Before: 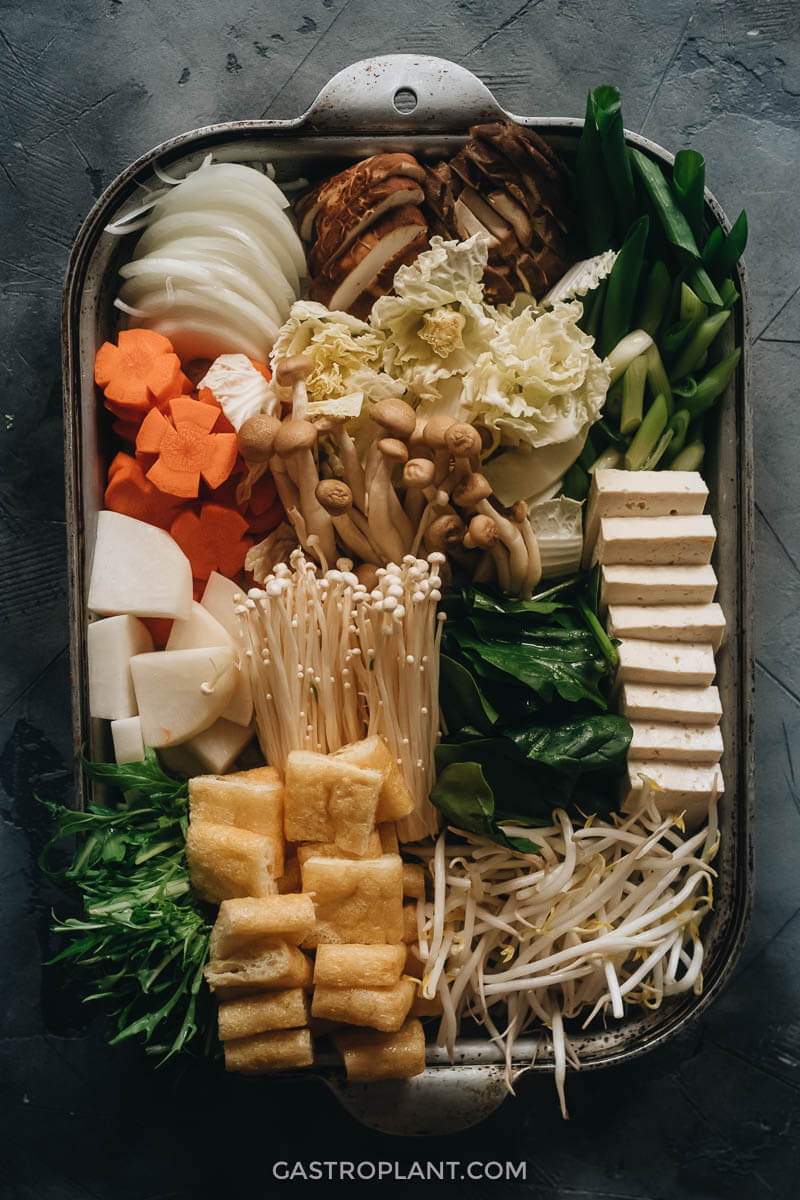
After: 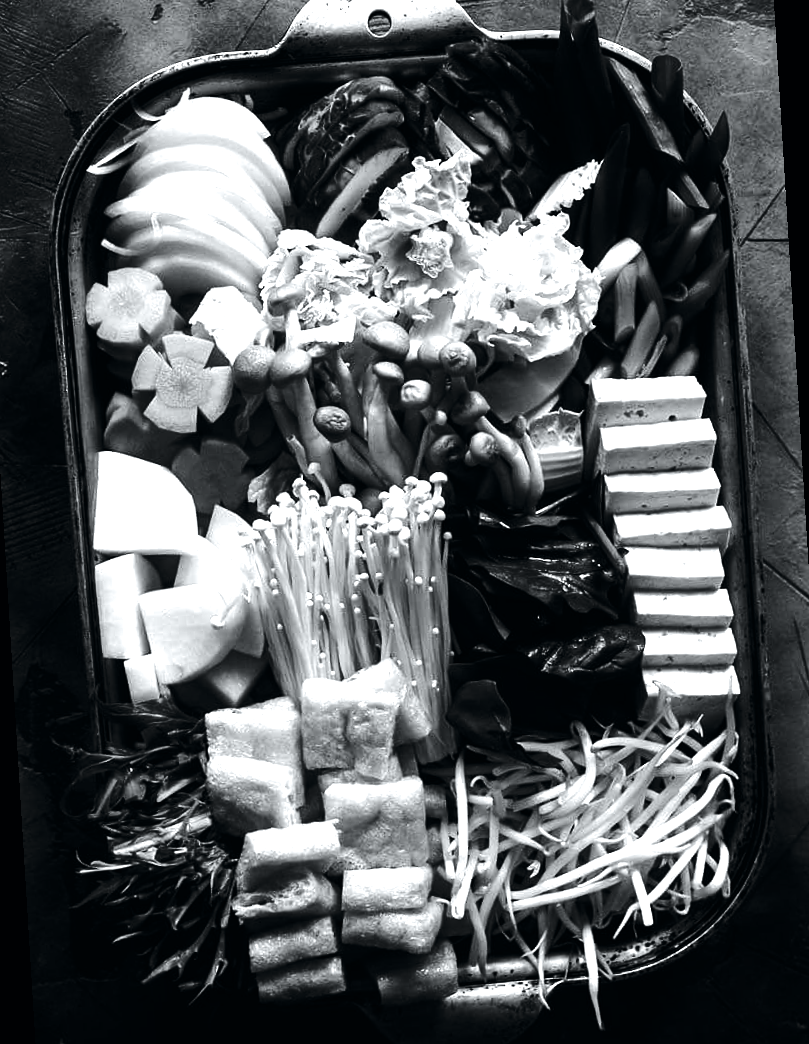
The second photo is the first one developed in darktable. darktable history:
rotate and perspective: rotation -3.52°, crop left 0.036, crop right 0.964, crop top 0.081, crop bottom 0.919
exposure: black level correction -0.002, exposure 1.35 EV, compensate highlight preservation false
contrast brightness saturation: contrast -0.03, brightness -0.59, saturation -1
tone curve: curves: ch0 [(0, 0) (0.033, 0.016) (0.171, 0.127) (0.33, 0.331) (0.432, 0.475) (0.601, 0.665) (0.843, 0.876) (1, 1)]; ch1 [(0, 0) (0.339, 0.349) (0.445, 0.42) (0.476, 0.47) (0.501, 0.499) (0.516, 0.525) (0.548, 0.563) (0.584, 0.633) (0.728, 0.746) (1, 1)]; ch2 [(0, 0) (0.327, 0.324) (0.417, 0.44) (0.46, 0.453) (0.502, 0.498) (0.517, 0.524) (0.53, 0.554) (0.579, 0.599) (0.745, 0.704) (1, 1)], color space Lab, independent channels, preserve colors none
velvia: strength 74%
